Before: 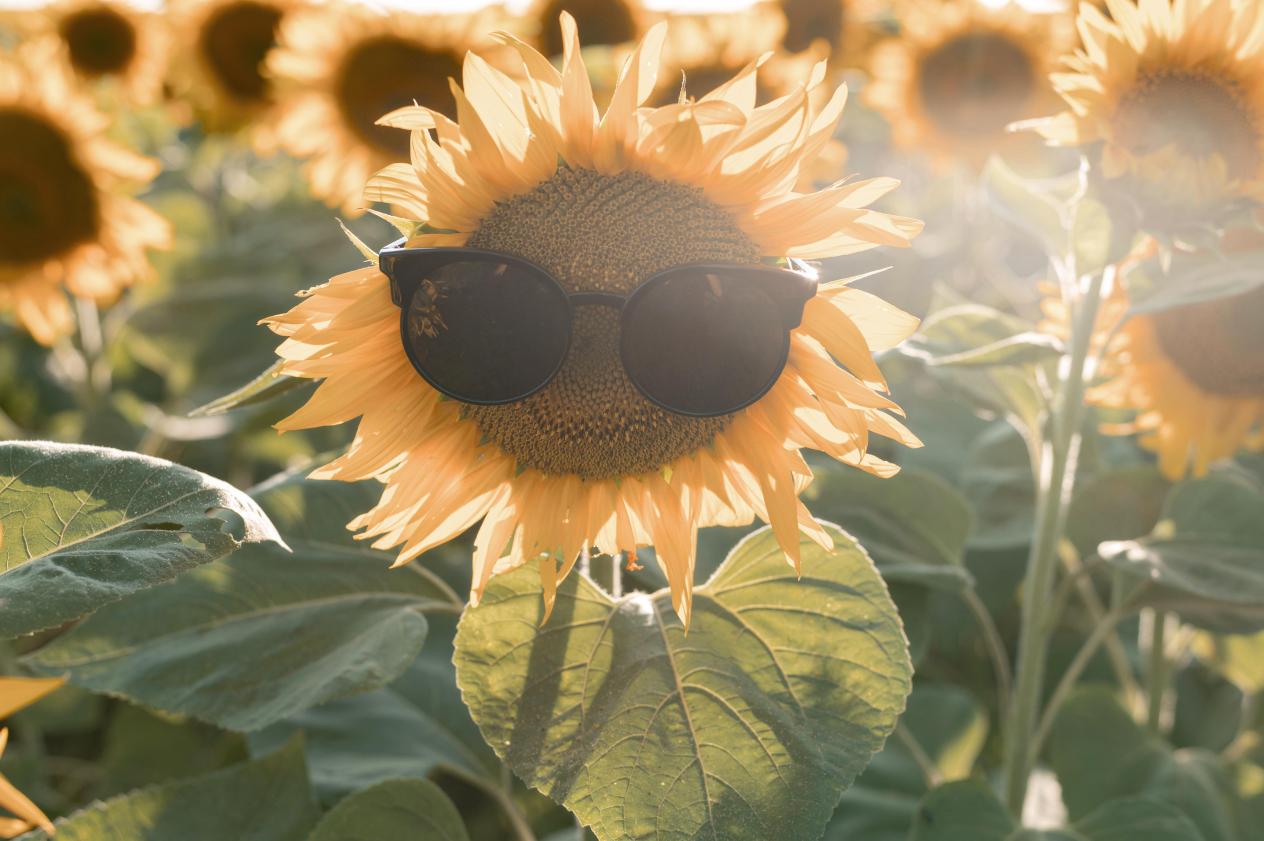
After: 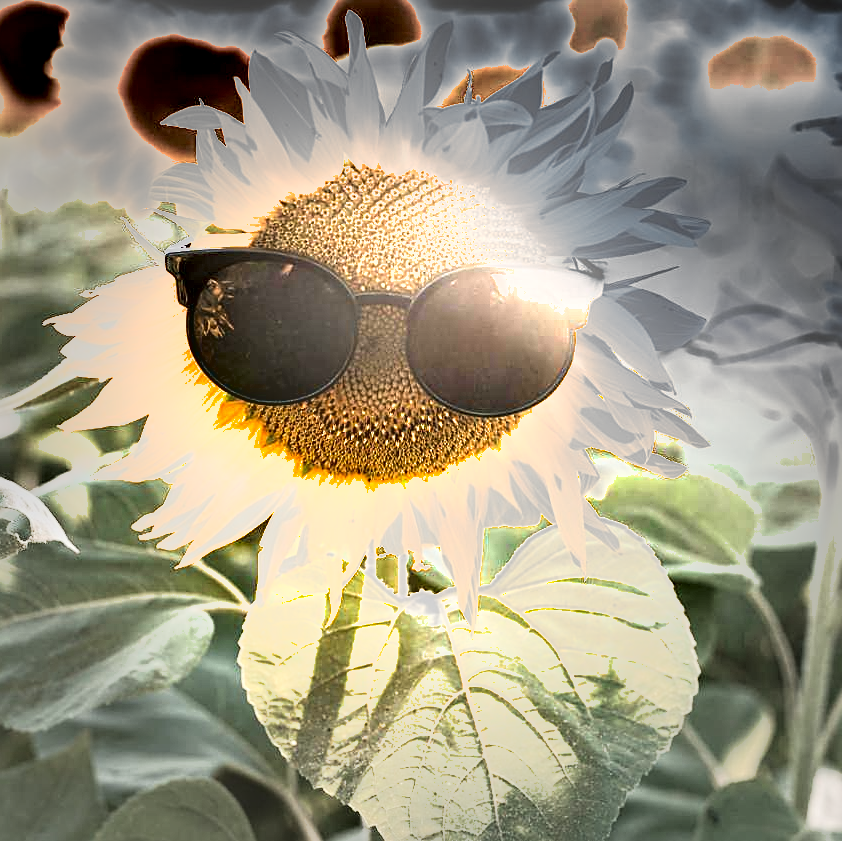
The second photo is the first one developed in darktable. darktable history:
exposure: exposure 2.249 EV, compensate highlight preservation false
shadows and highlights: soften with gaussian
sharpen: on, module defaults
crop: left 16.968%, right 16.34%
vignetting: fall-off start 49.42%, automatic ratio true, width/height ratio 1.287
